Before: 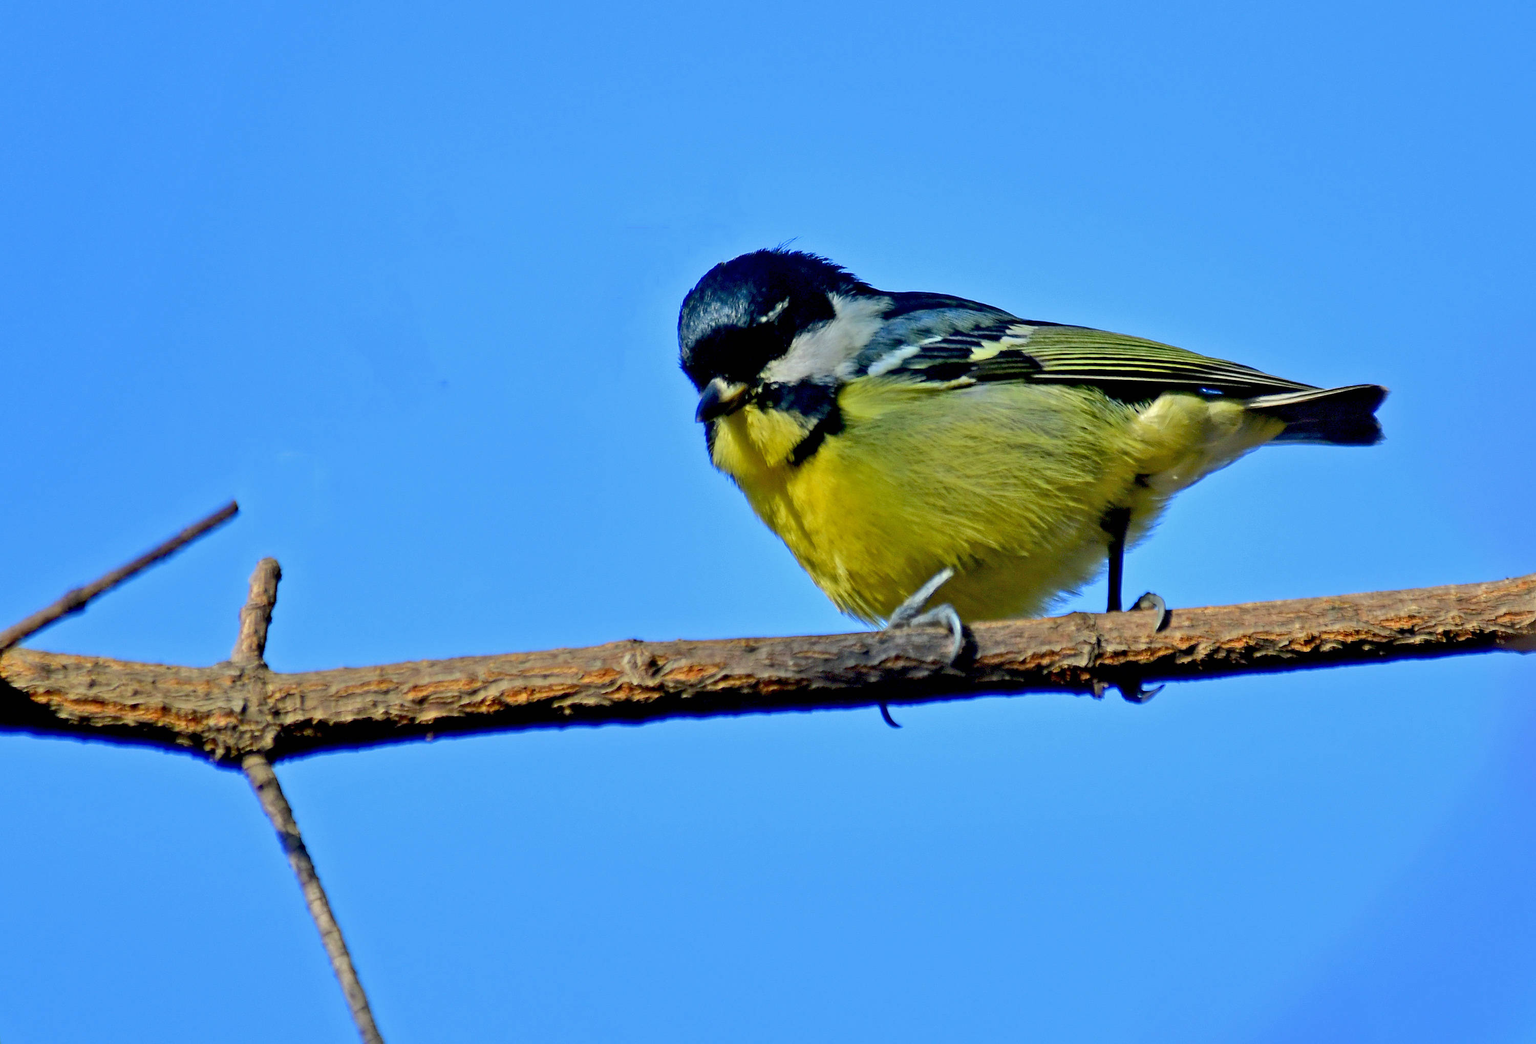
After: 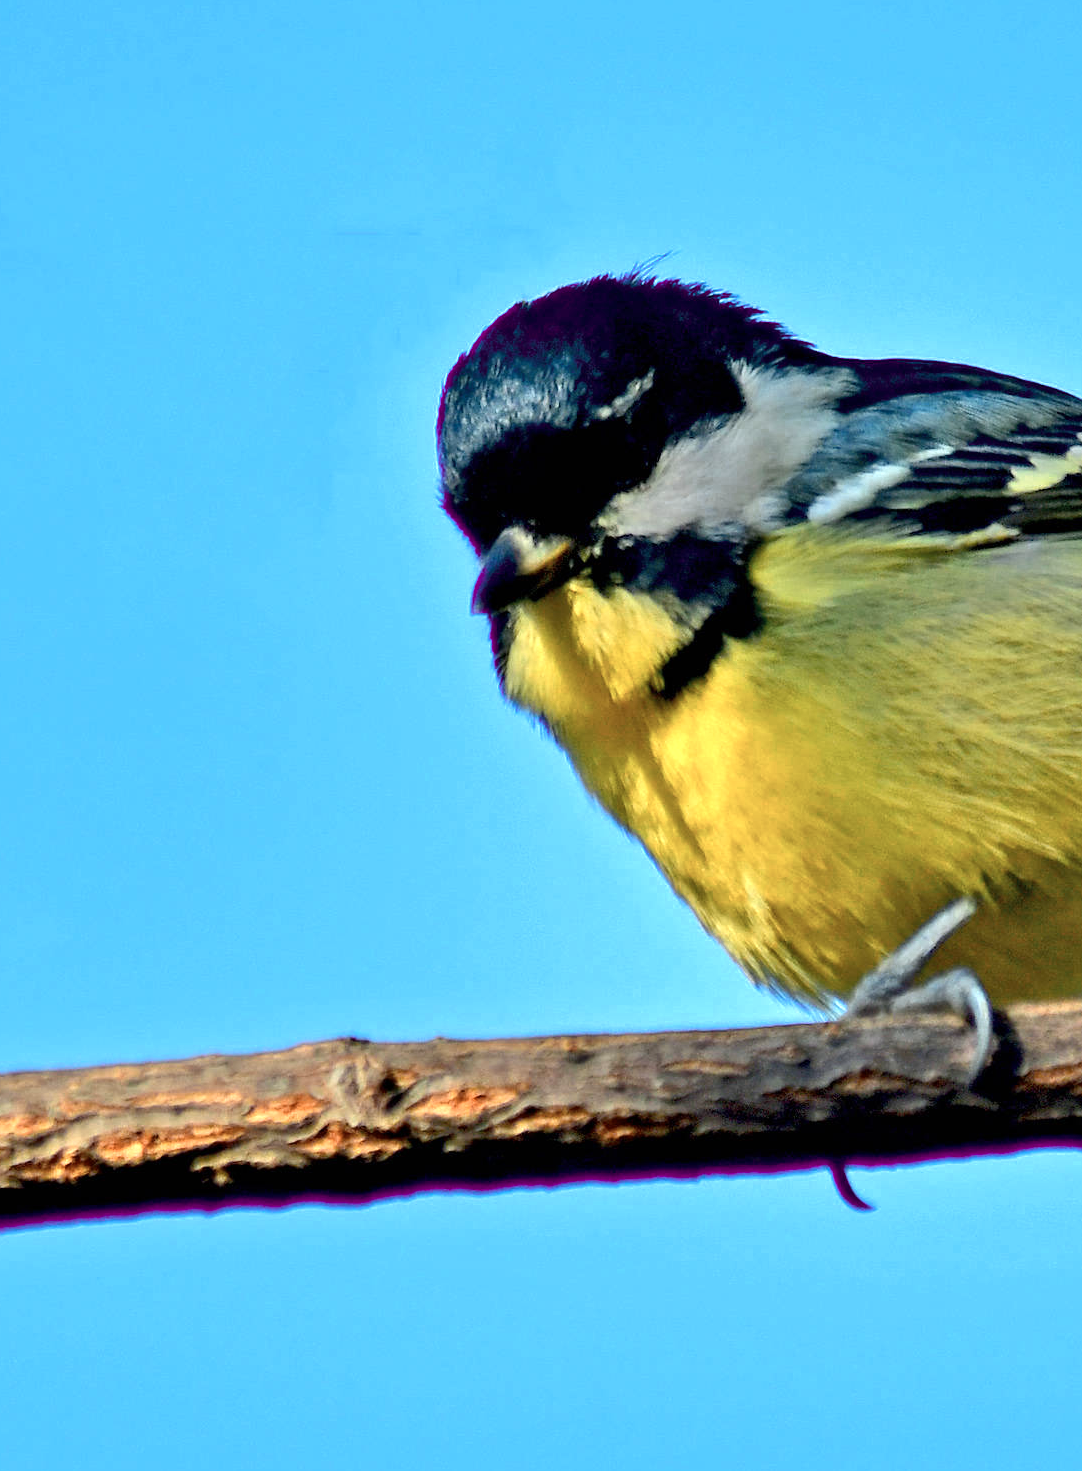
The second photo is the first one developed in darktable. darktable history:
color zones: curves: ch0 [(0.018, 0.548) (0.197, 0.654) (0.425, 0.447) (0.605, 0.658) (0.732, 0.579)]; ch1 [(0.105, 0.531) (0.224, 0.531) (0.386, 0.39) (0.618, 0.456) (0.732, 0.456) (0.956, 0.421)]; ch2 [(0.039, 0.583) (0.215, 0.465) (0.399, 0.544) (0.465, 0.548) (0.614, 0.447) (0.724, 0.43) (0.882, 0.623) (0.956, 0.632)], mix 19.61%
crop and rotate: left 29.572%, top 10.393%, right 34.332%, bottom 17.452%
